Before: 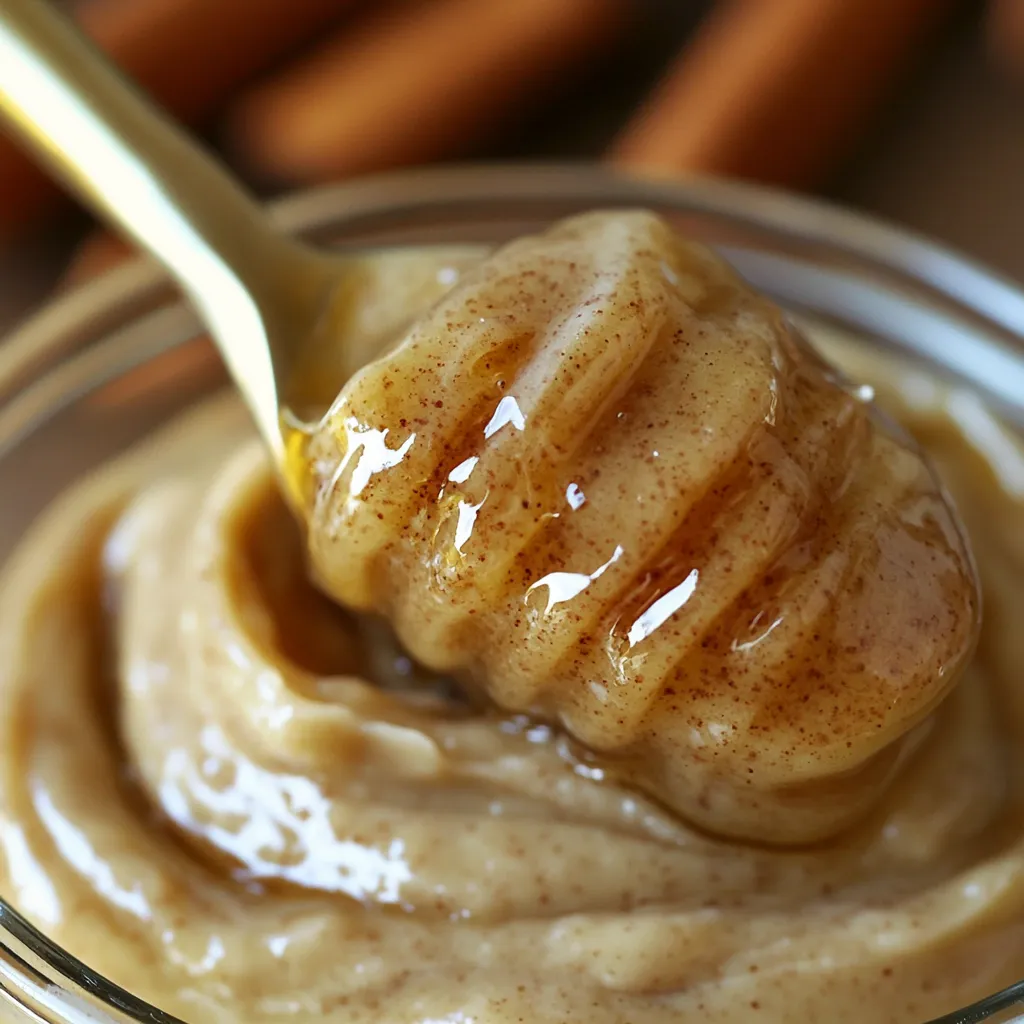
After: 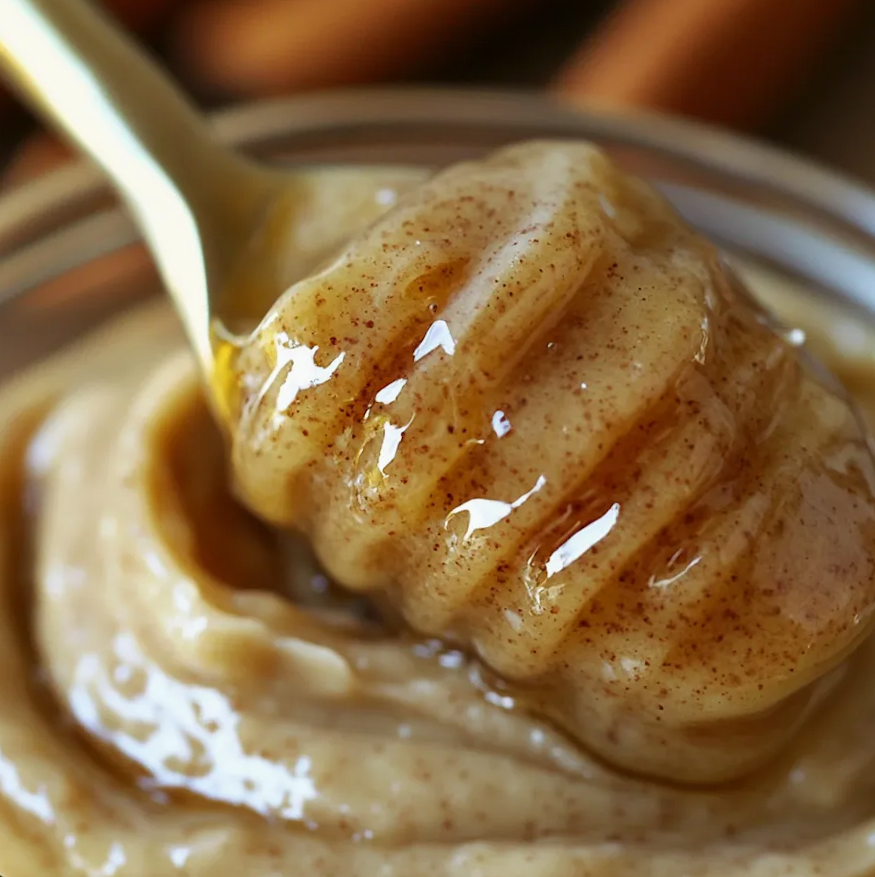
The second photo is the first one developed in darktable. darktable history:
exposure: exposure -0.067 EV, compensate highlight preservation false
crop and rotate: angle -3.19°, left 5.111%, top 5.213%, right 4.735%, bottom 4.424%
